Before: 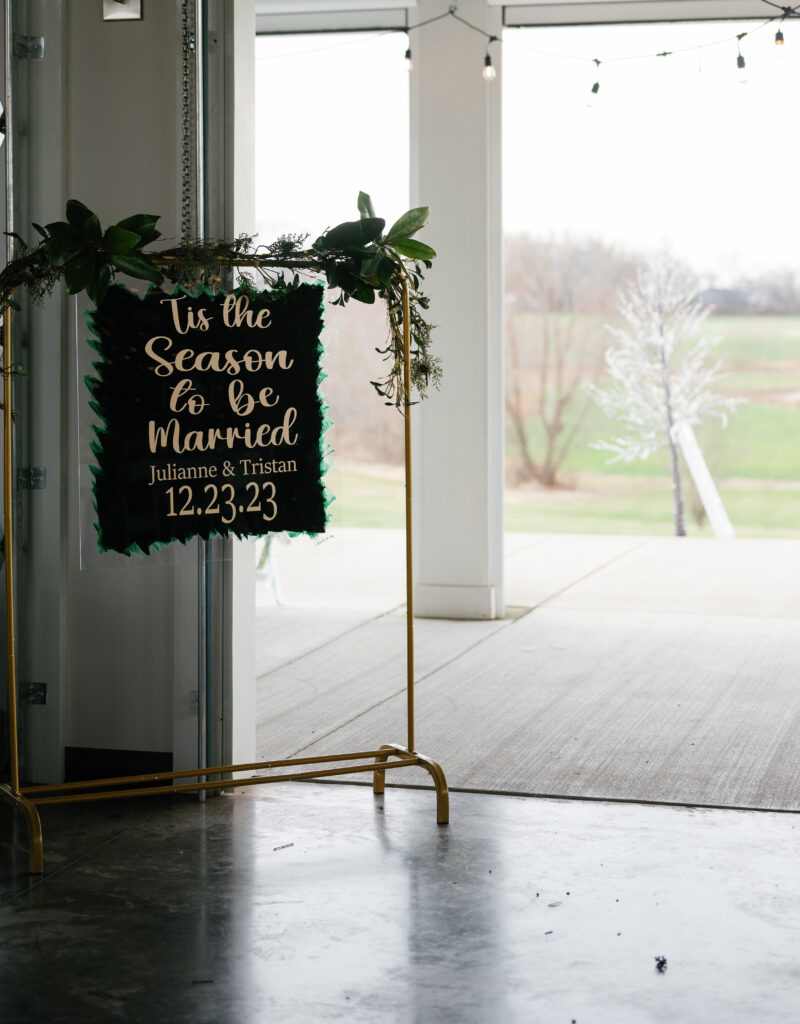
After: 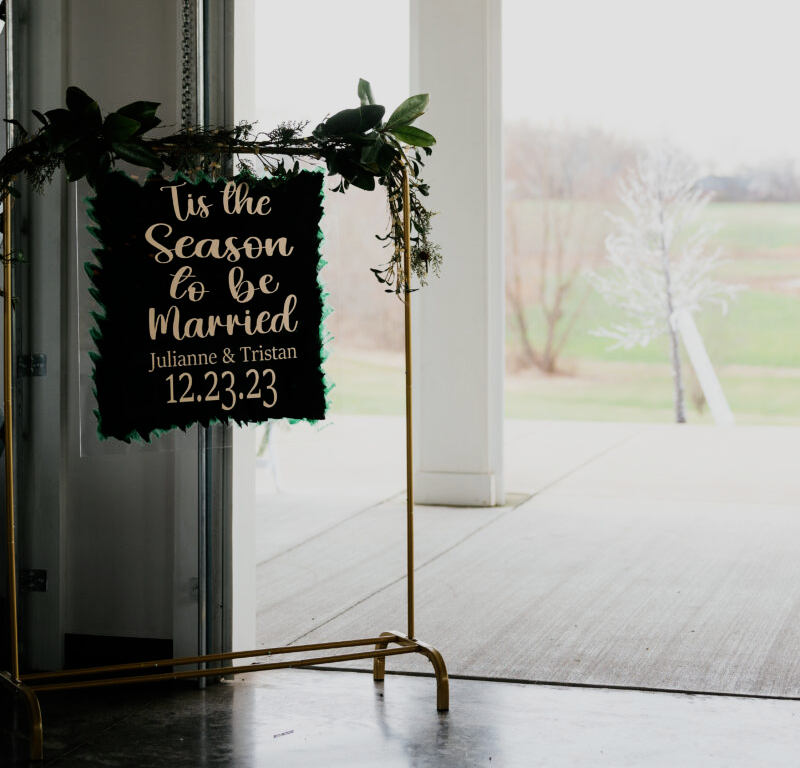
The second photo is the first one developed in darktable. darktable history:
crop: top 11.038%, bottom 13.962%
filmic rgb: black relative exposure -7.5 EV, white relative exposure 5 EV, hardness 3.31, contrast 1.3, contrast in shadows safe
white balance: emerald 1
